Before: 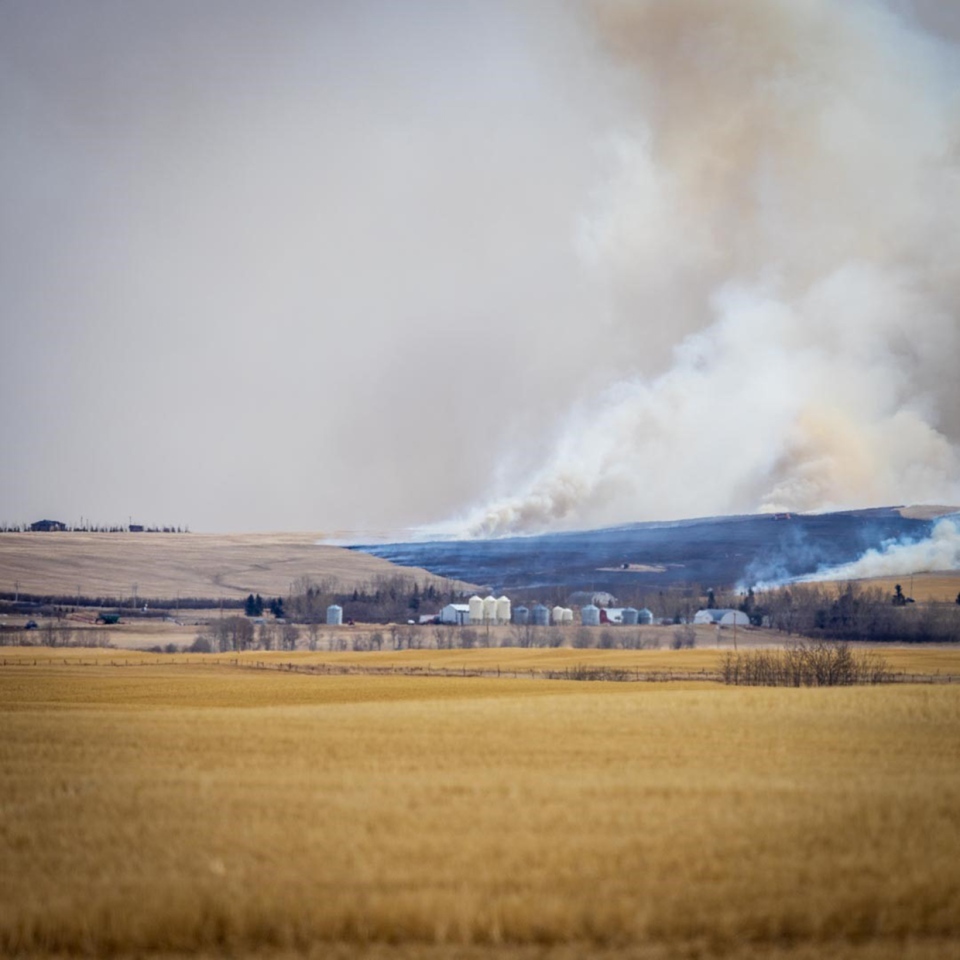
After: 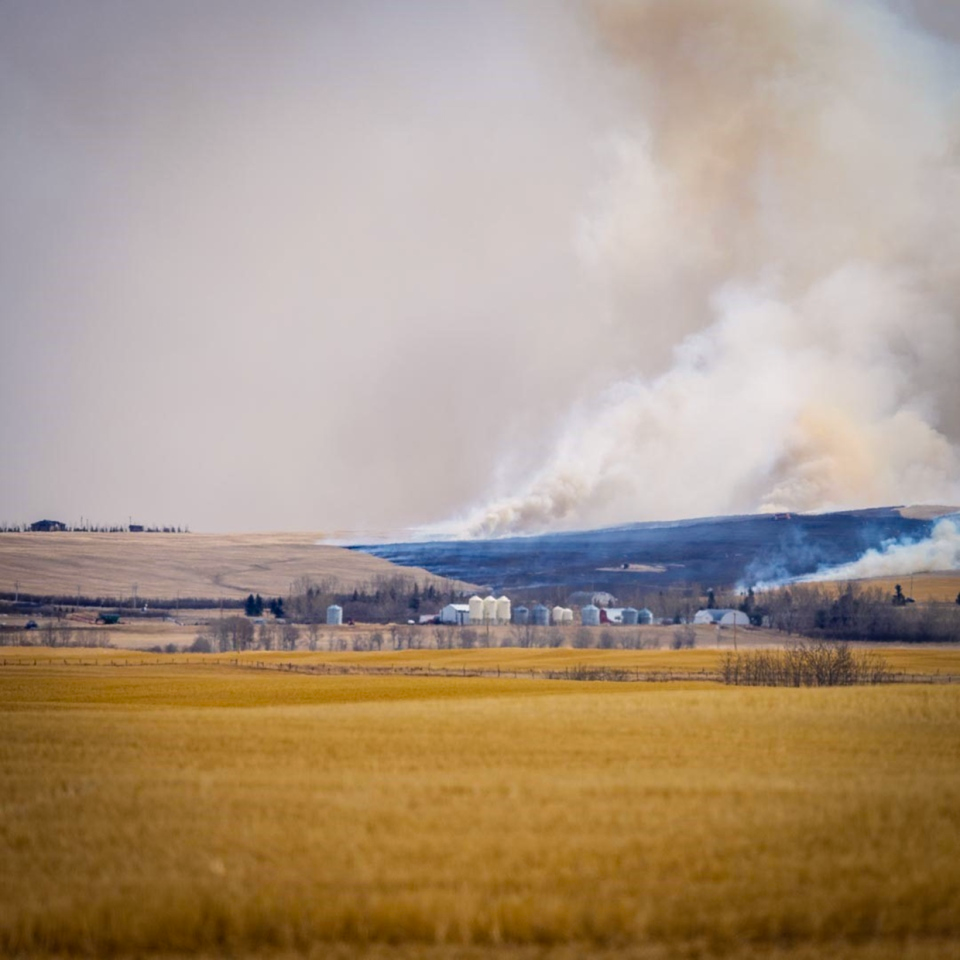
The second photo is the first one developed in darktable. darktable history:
color balance rgb: highlights gain › chroma 1.399%, highlights gain › hue 50.66°, global offset › luminance 0.516%, perceptual saturation grading › global saturation 15.109%, saturation formula JzAzBz (2021)
